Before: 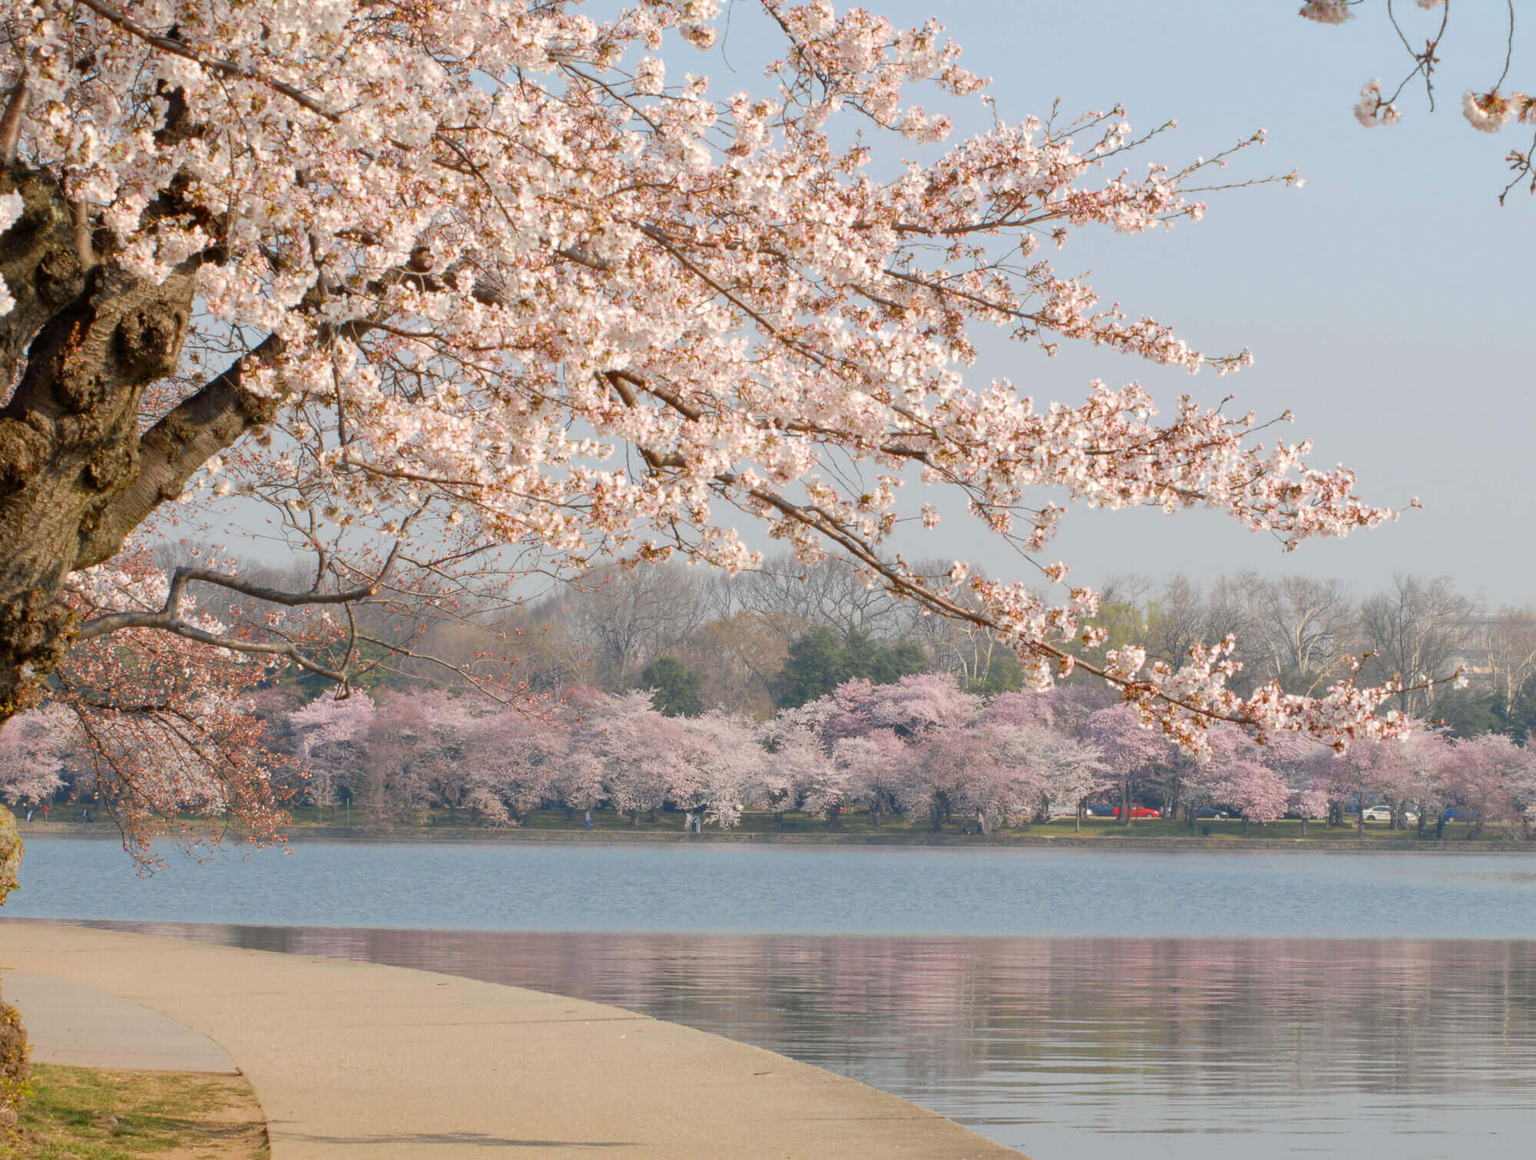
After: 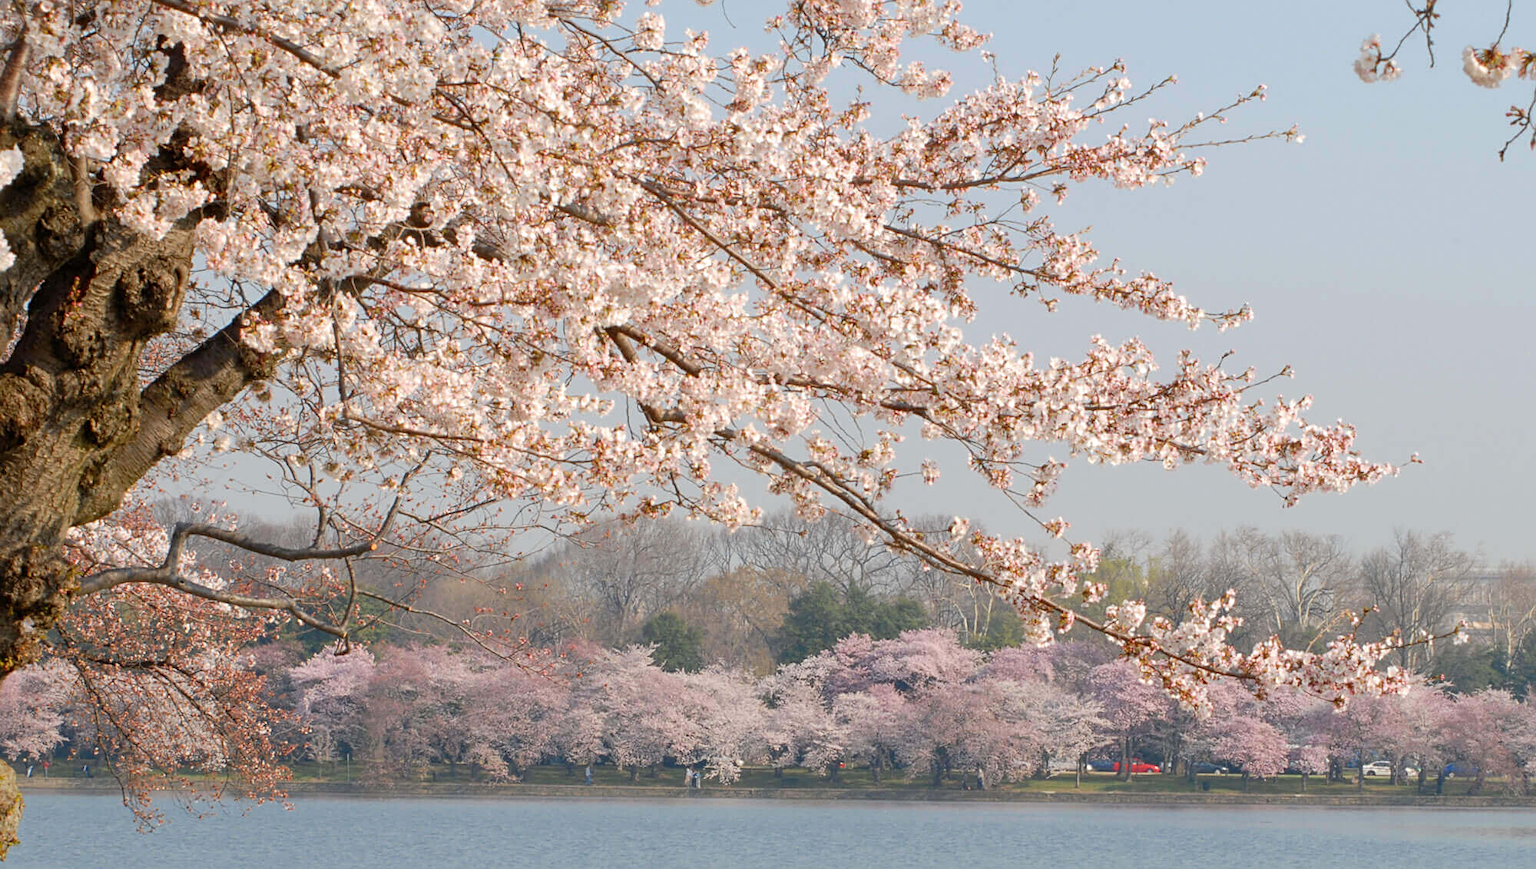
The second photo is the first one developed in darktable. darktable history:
sharpen: radius 2.529, amount 0.323
crop: top 3.857%, bottom 21.132%
